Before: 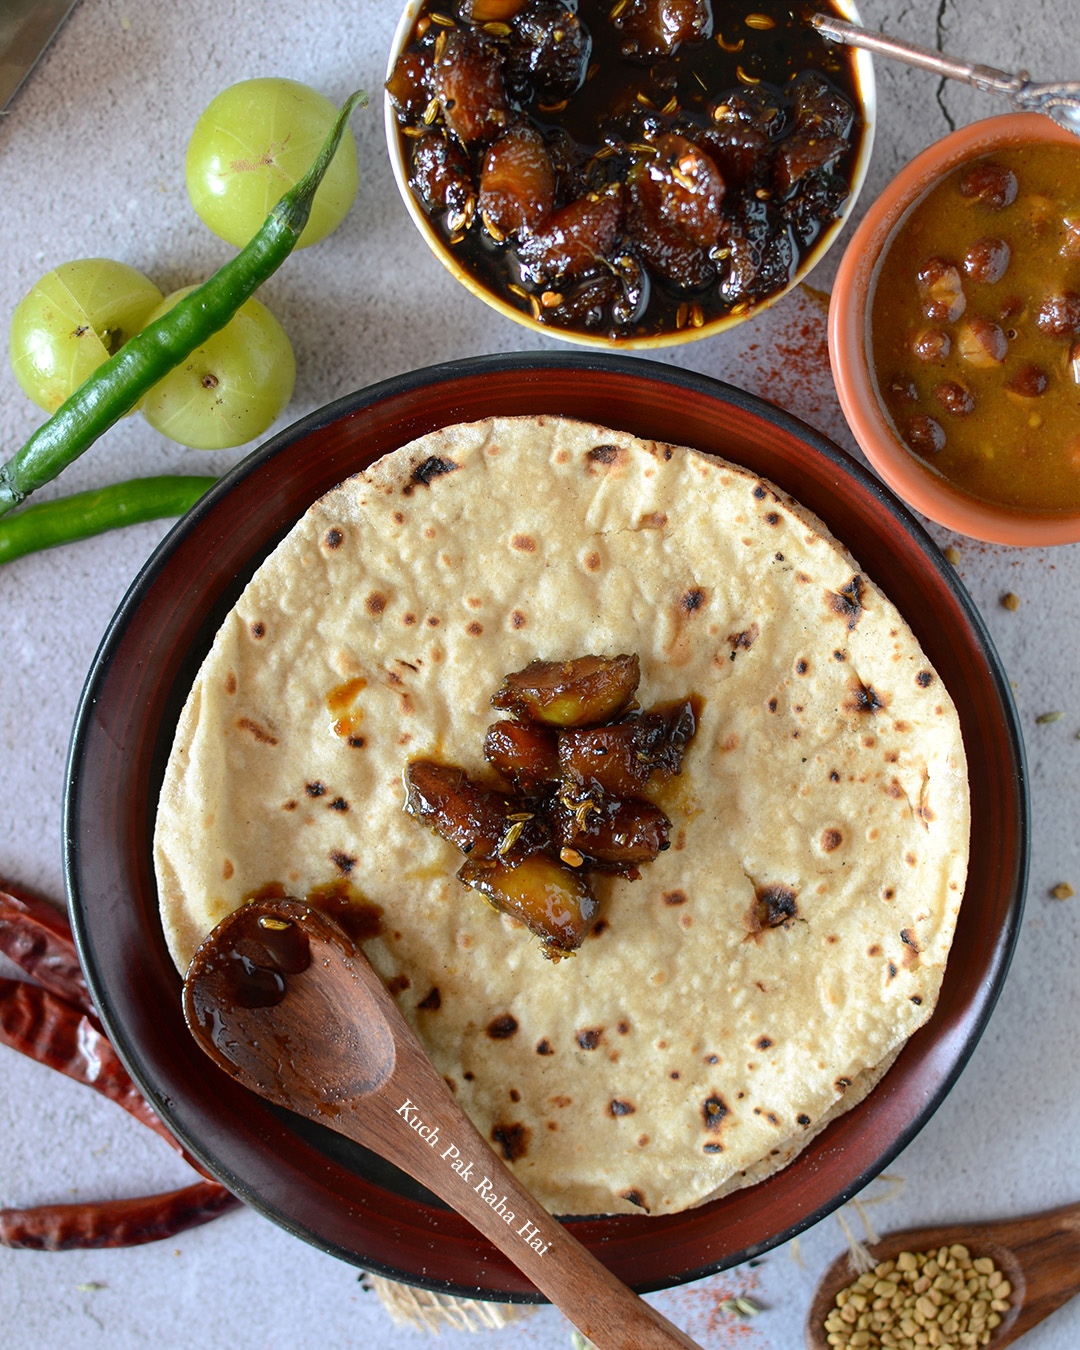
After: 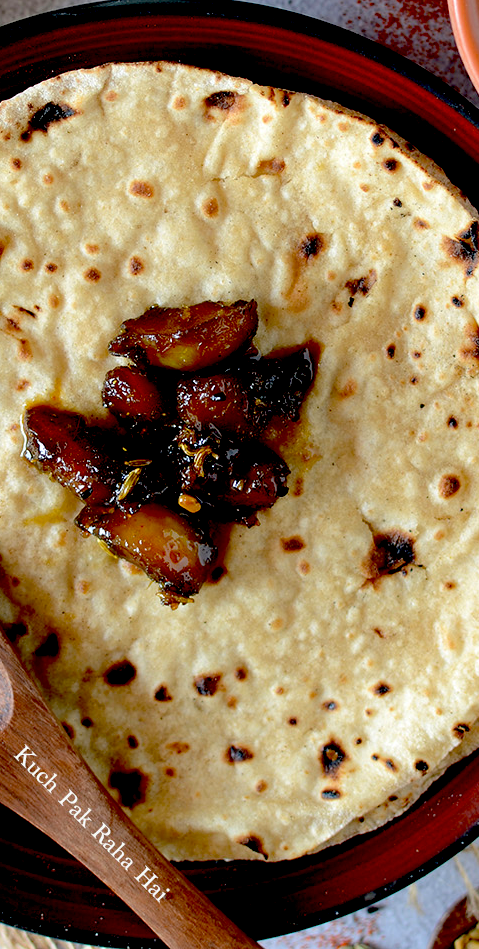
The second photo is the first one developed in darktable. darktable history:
exposure: black level correction 0.056, compensate highlight preservation false
crop: left 35.432%, top 26.233%, right 20.145%, bottom 3.432%
